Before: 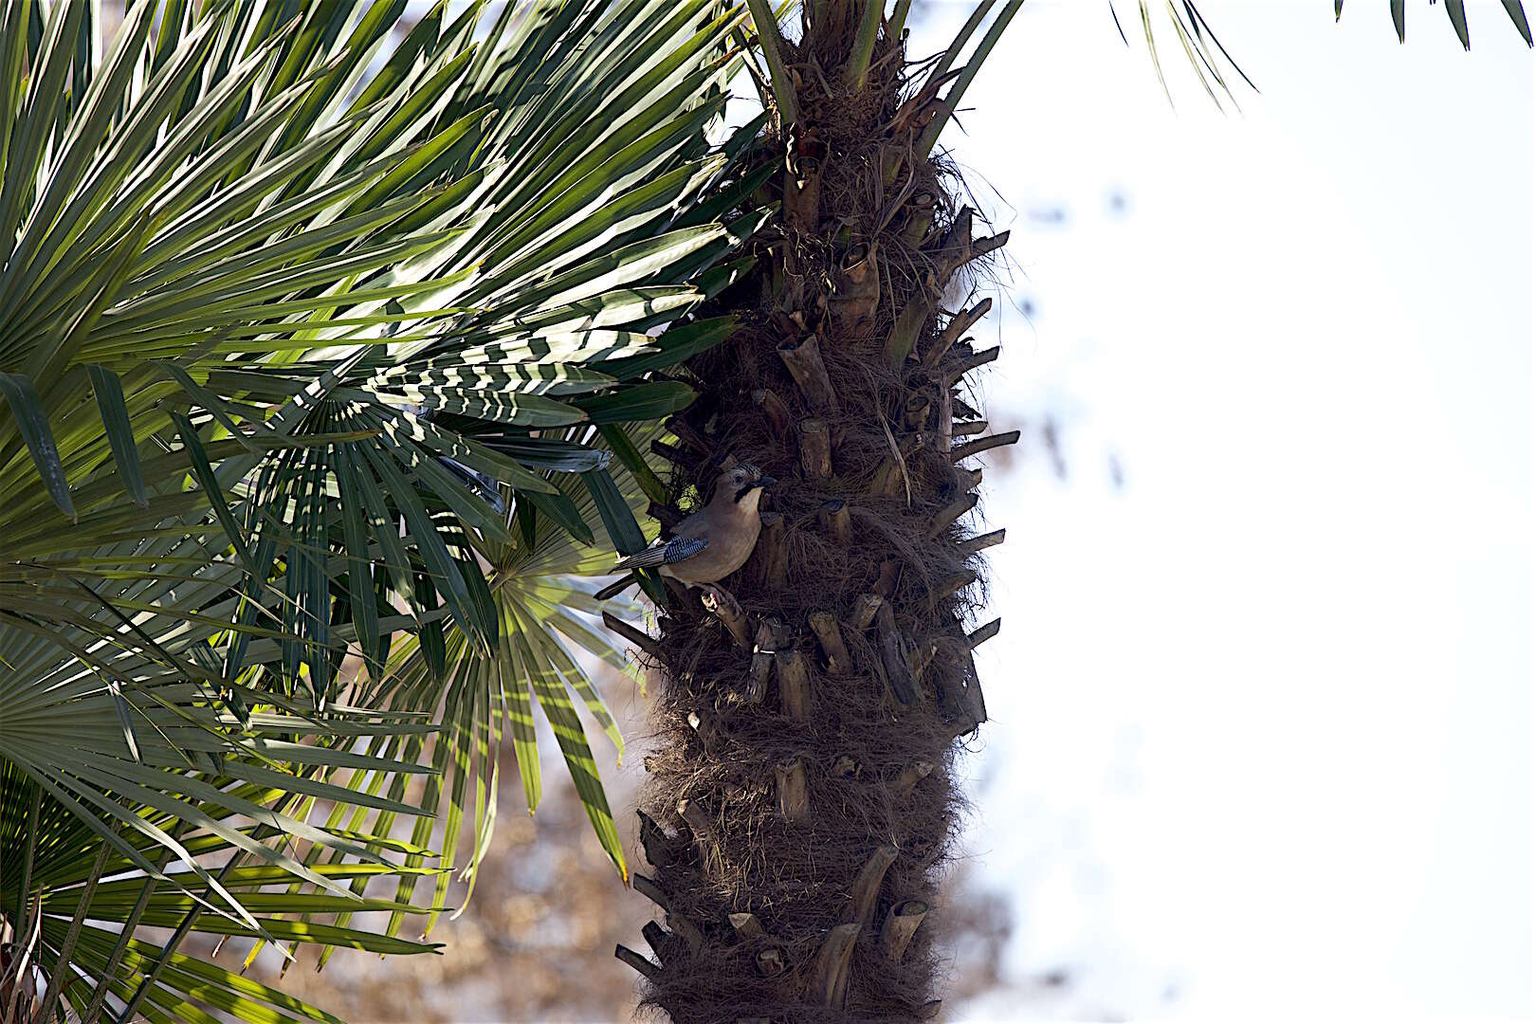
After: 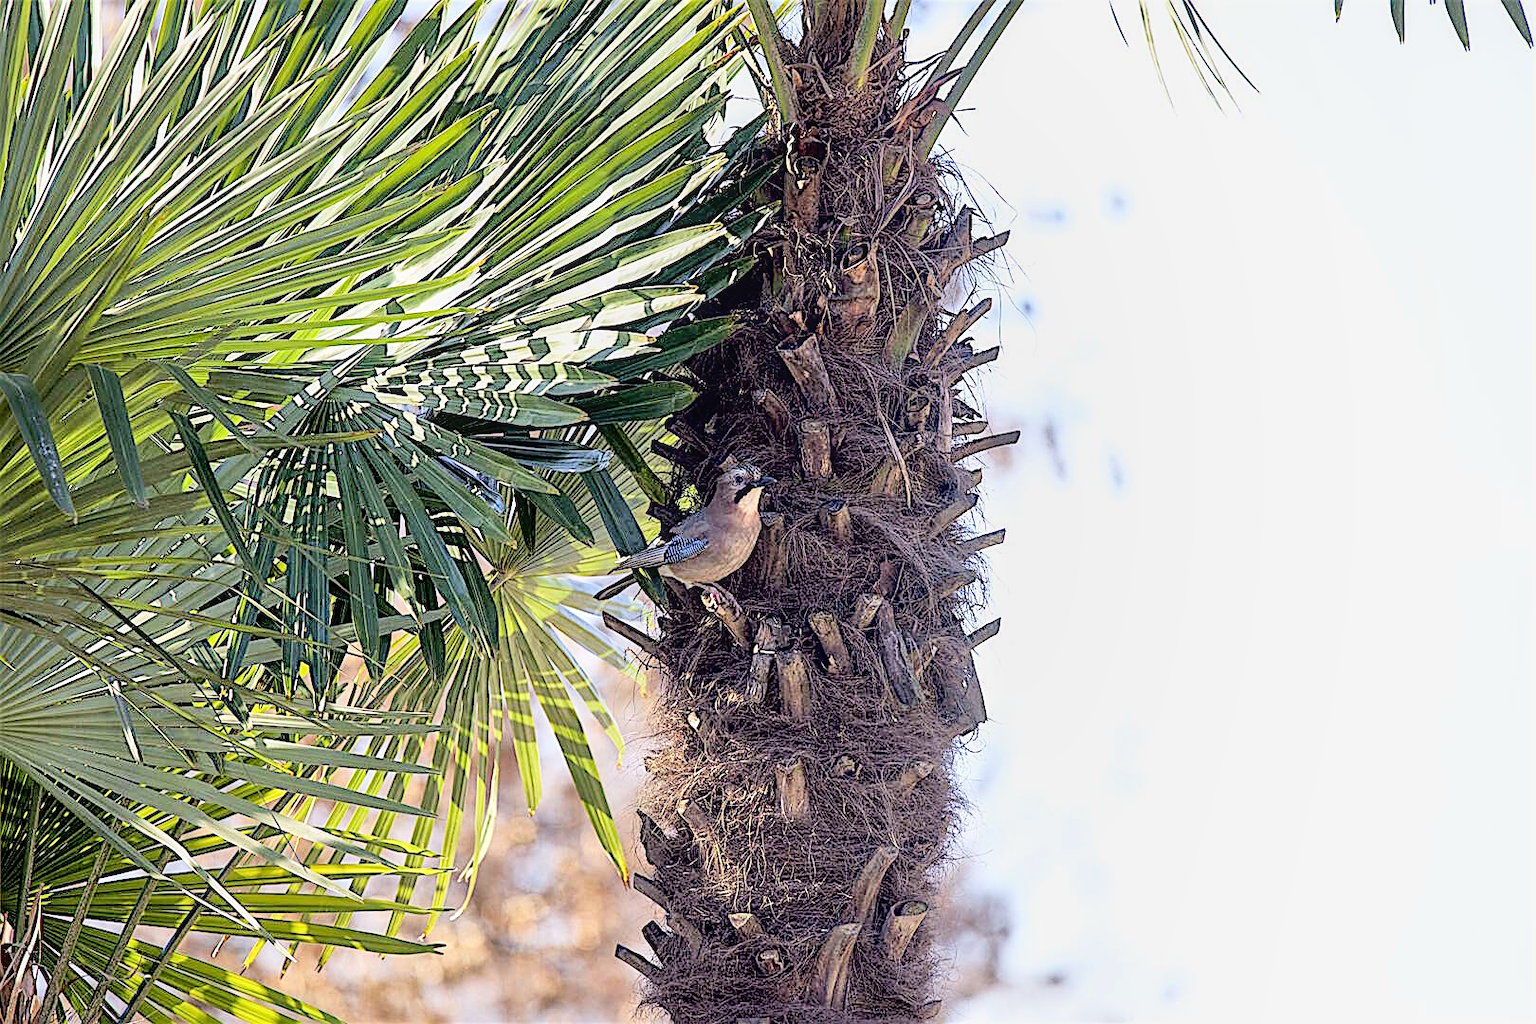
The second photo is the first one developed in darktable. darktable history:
tone curve: curves: ch0 [(0, 0.005) (0.103, 0.097) (0.18, 0.22) (0.4, 0.485) (0.5, 0.612) (0.668, 0.787) (0.823, 0.894) (1, 0.971)]; ch1 [(0, 0) (0.172, 0.123) (0.324, 0.253) (0.396, 0.388) (0.478, 0.461) (0.499, 0.498) (0.522, 0.528) (0.618, 0.649) (0.753, 0.821) (1, 1)]; ch2 [(0, 0) (0.411, 0.424) (0.496, 0.501) (0.515, 0.514) (0.555, 0.585) (0.641, 0.69) (1, 1)], color space Lab, linked channels, preserve colors none
sharpen: amount 0.496
local contrast: on, module defaults
tone equalizer: -7 EV 0.149 EV, -6 EV 0.623 EV, -5 EV 1.12 EV, -4 EV 1.33 EV, -3 EV 1.16 EV, -2 EV 0.6 EV, -1 EV 0.151 EV, mask exposure compensation -0.487 EV
